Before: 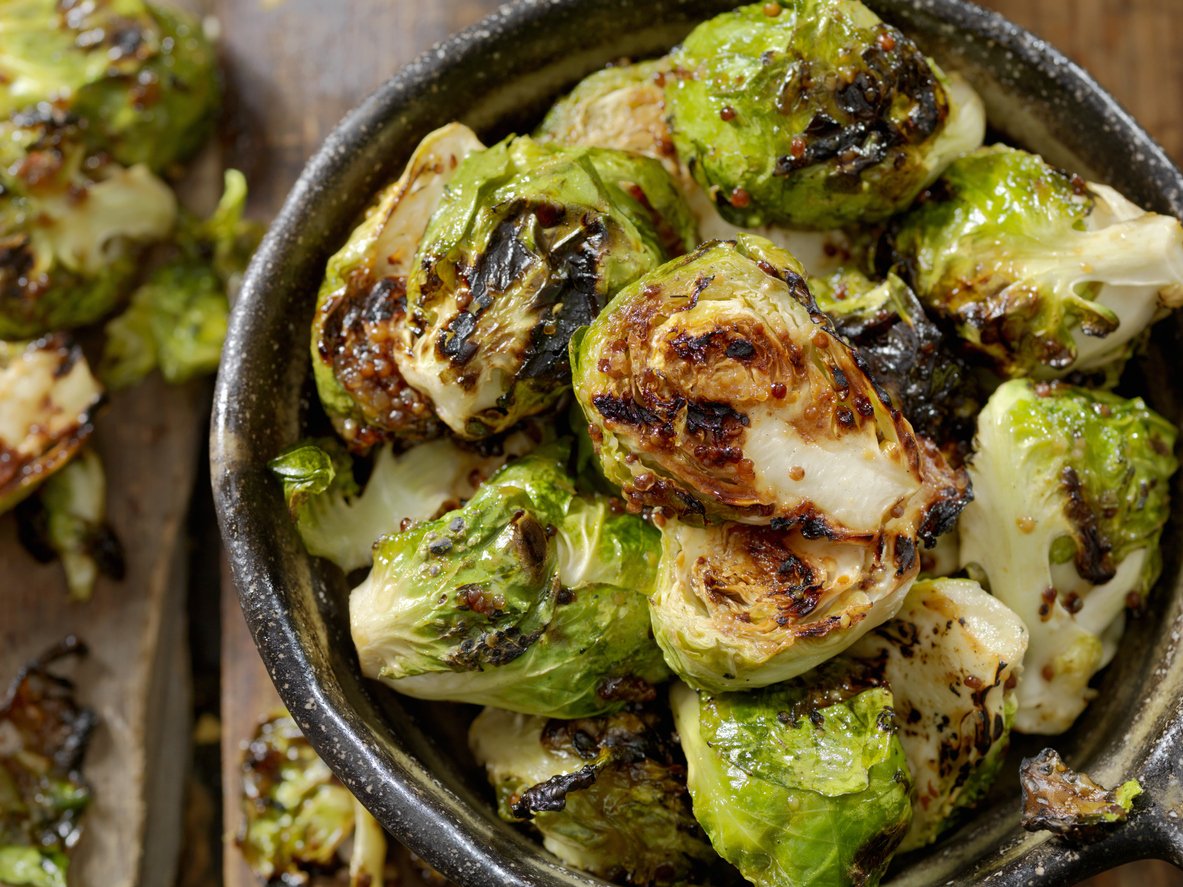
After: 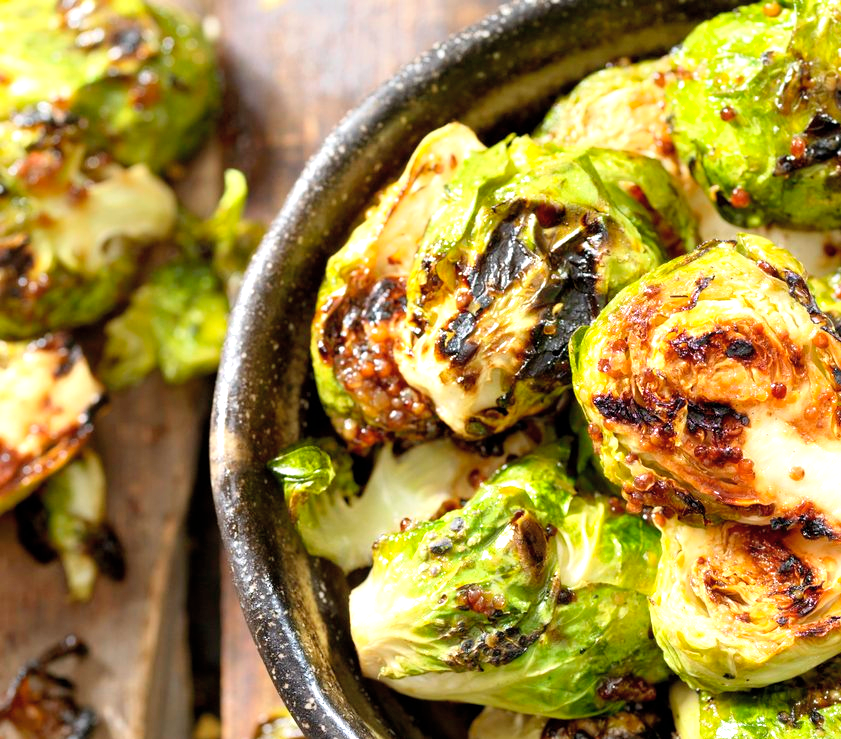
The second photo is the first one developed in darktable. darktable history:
crop: right 28.885%, bottom 16.626%
rotate and perspective: crop left 0, crop top 0
contrast brightness saturation: contrast 0.05, brightness 0.06, saturation 0.01
exposure: exposure 0.999 EV, compensate highlight preservation false
